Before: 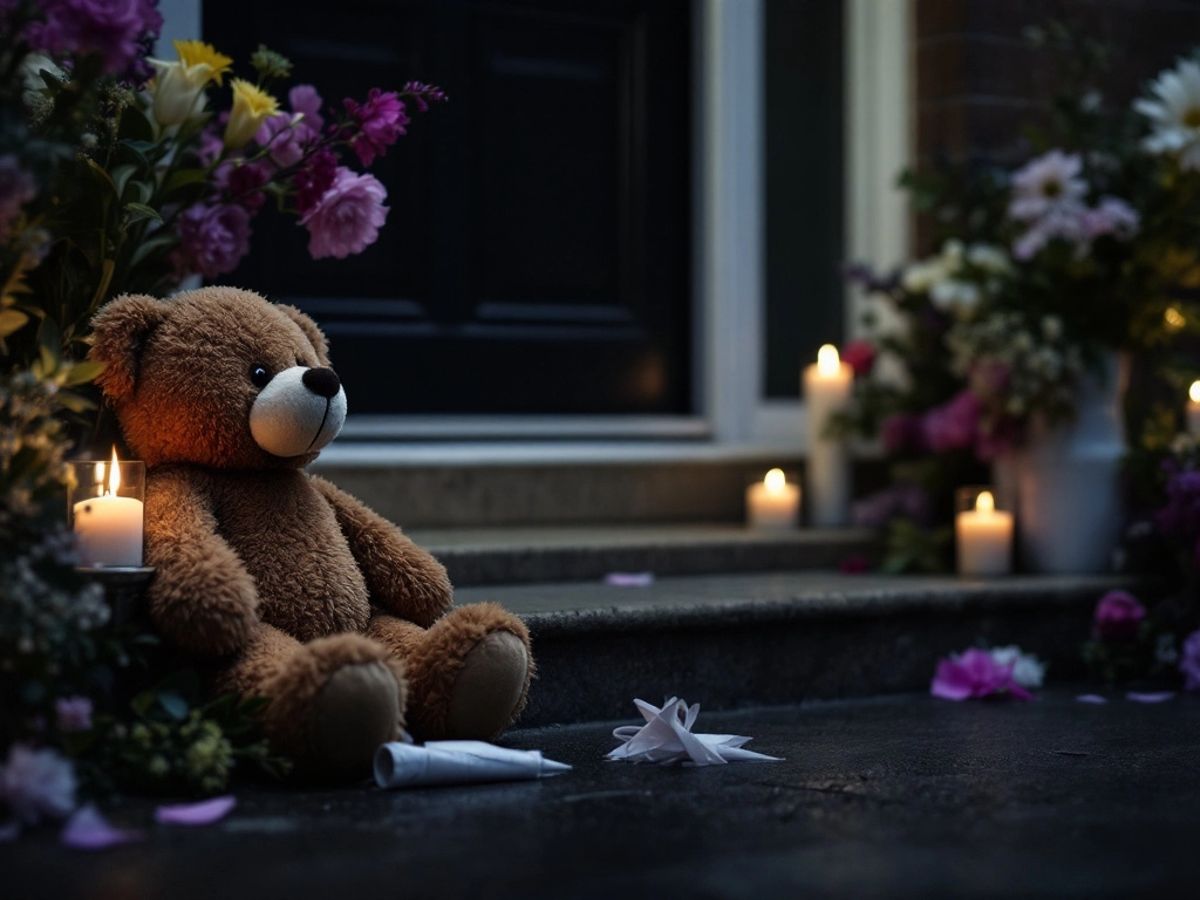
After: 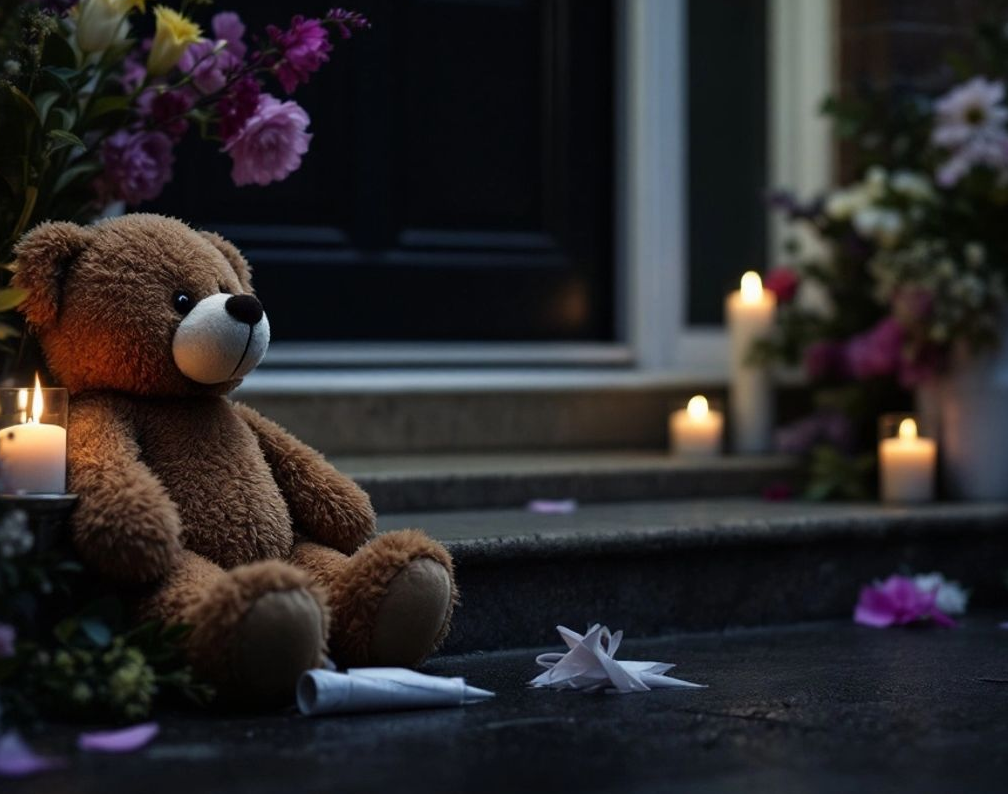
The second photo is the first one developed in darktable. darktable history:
crop: left 6.446%, top 8.188%, right 9.538%, bottom 3.548%
white balance: emerald 1
